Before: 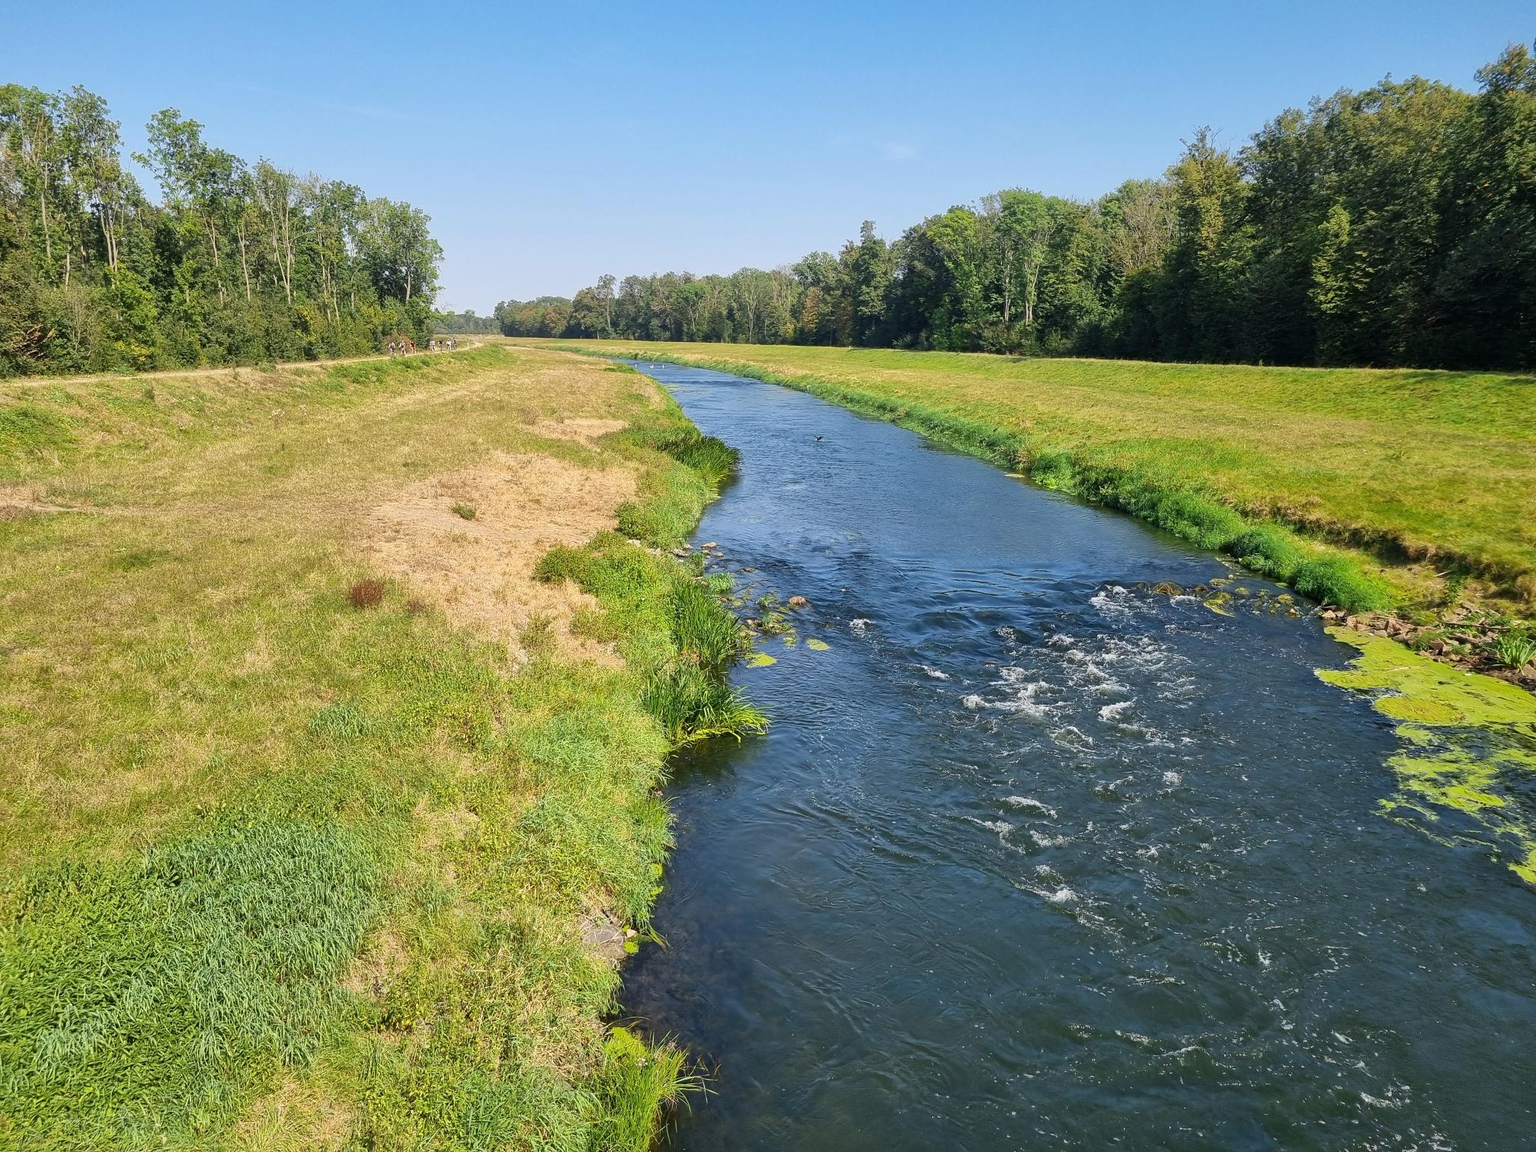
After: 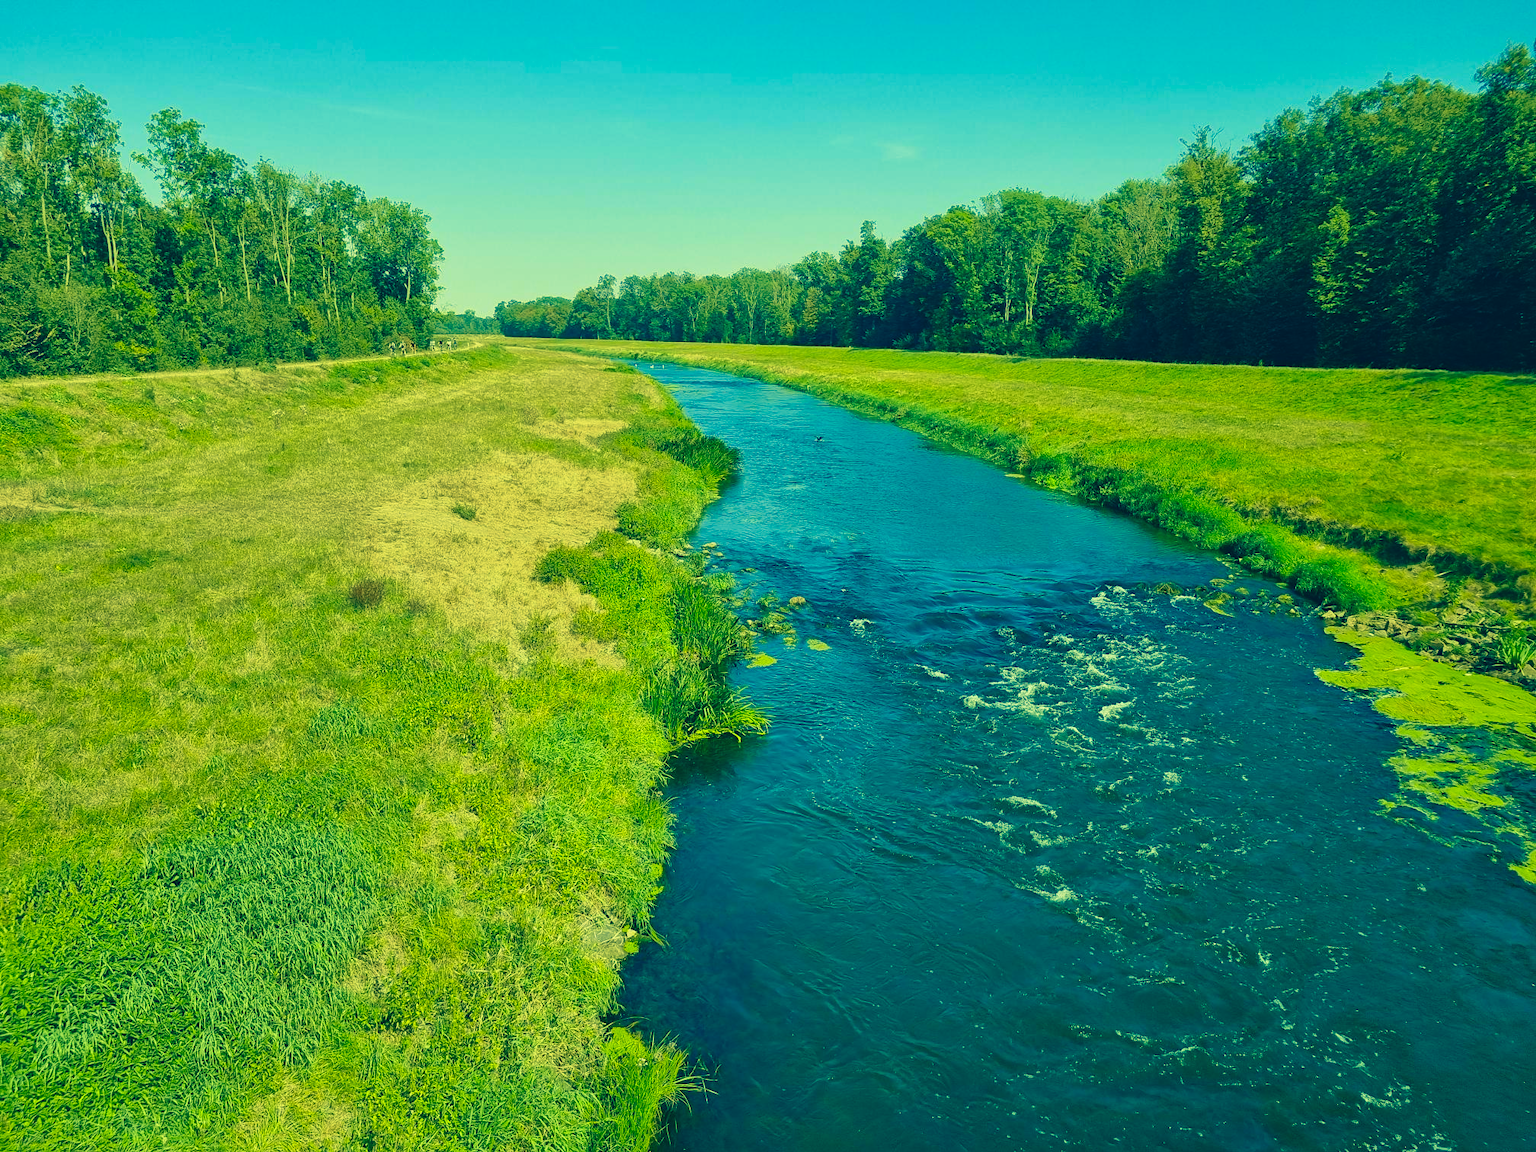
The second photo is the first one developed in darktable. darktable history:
color correction: highlights a* -15.58, highlights b* 40, shadows a* -40, shadows b* -26.18
velvia: strength 45%
